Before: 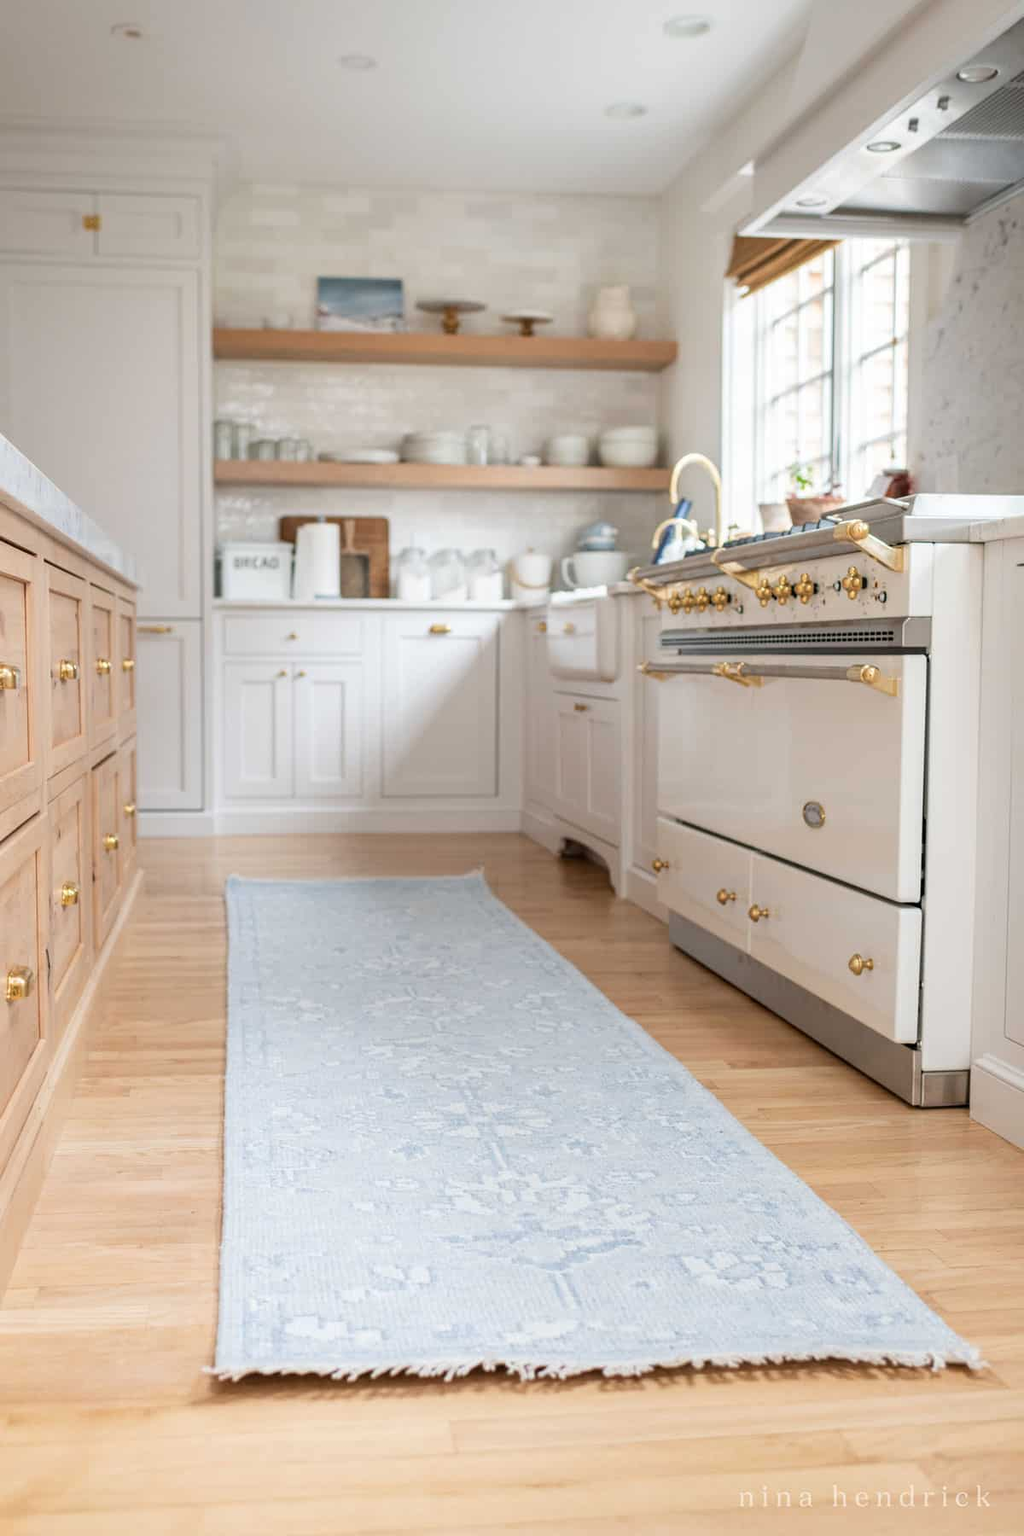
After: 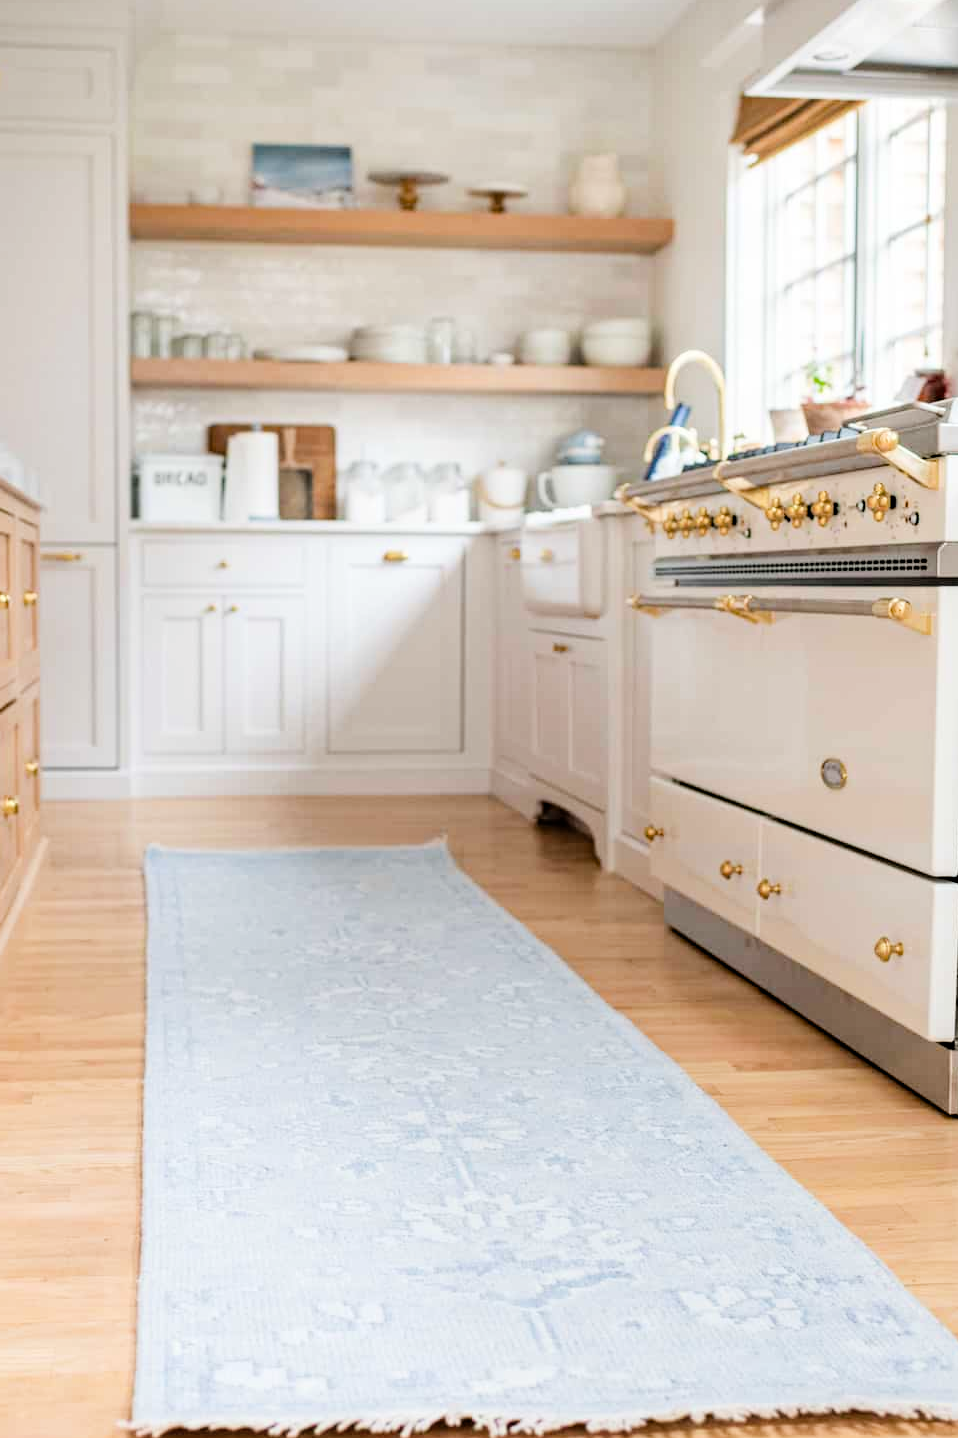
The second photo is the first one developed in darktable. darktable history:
crop and rotate: left 10.071%, top 10.071%, right 10.02%, bottom 10.02%
filmic rgb: black relative exposure -7.15 EV, white relative exposure 5.36 EV, hardness 3.02
levels: mode automatic
haze removal: compatibility mode true, adaptive false
